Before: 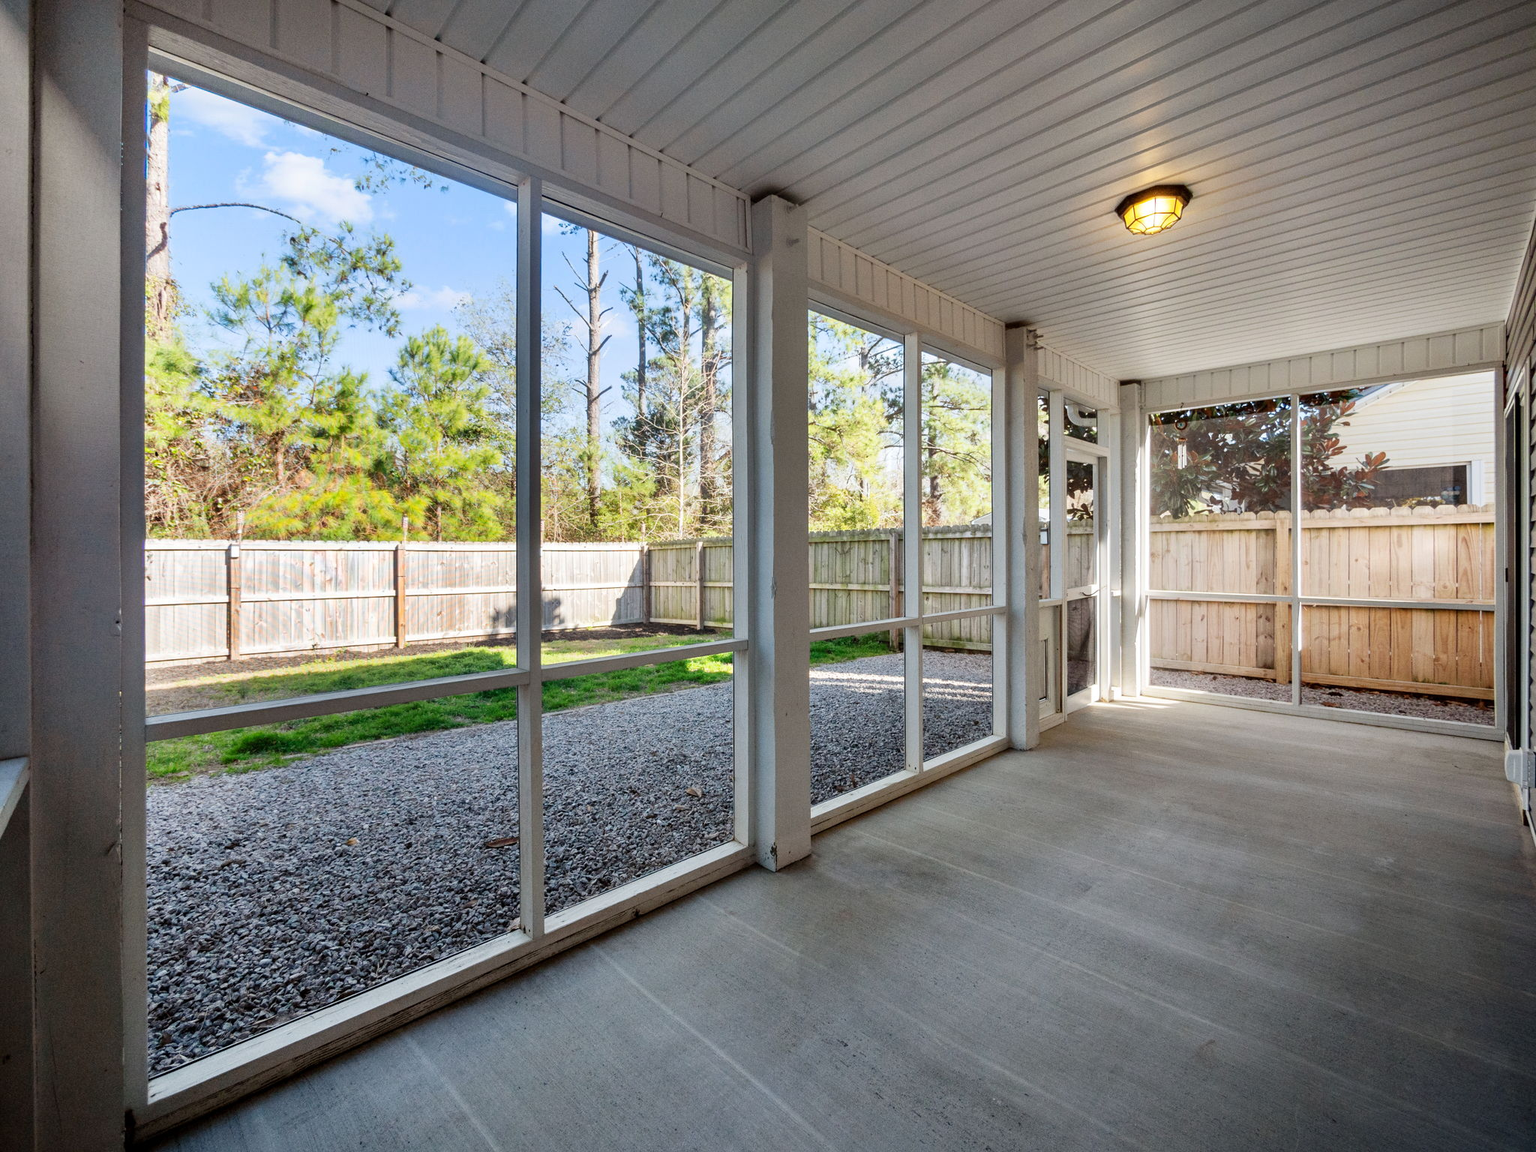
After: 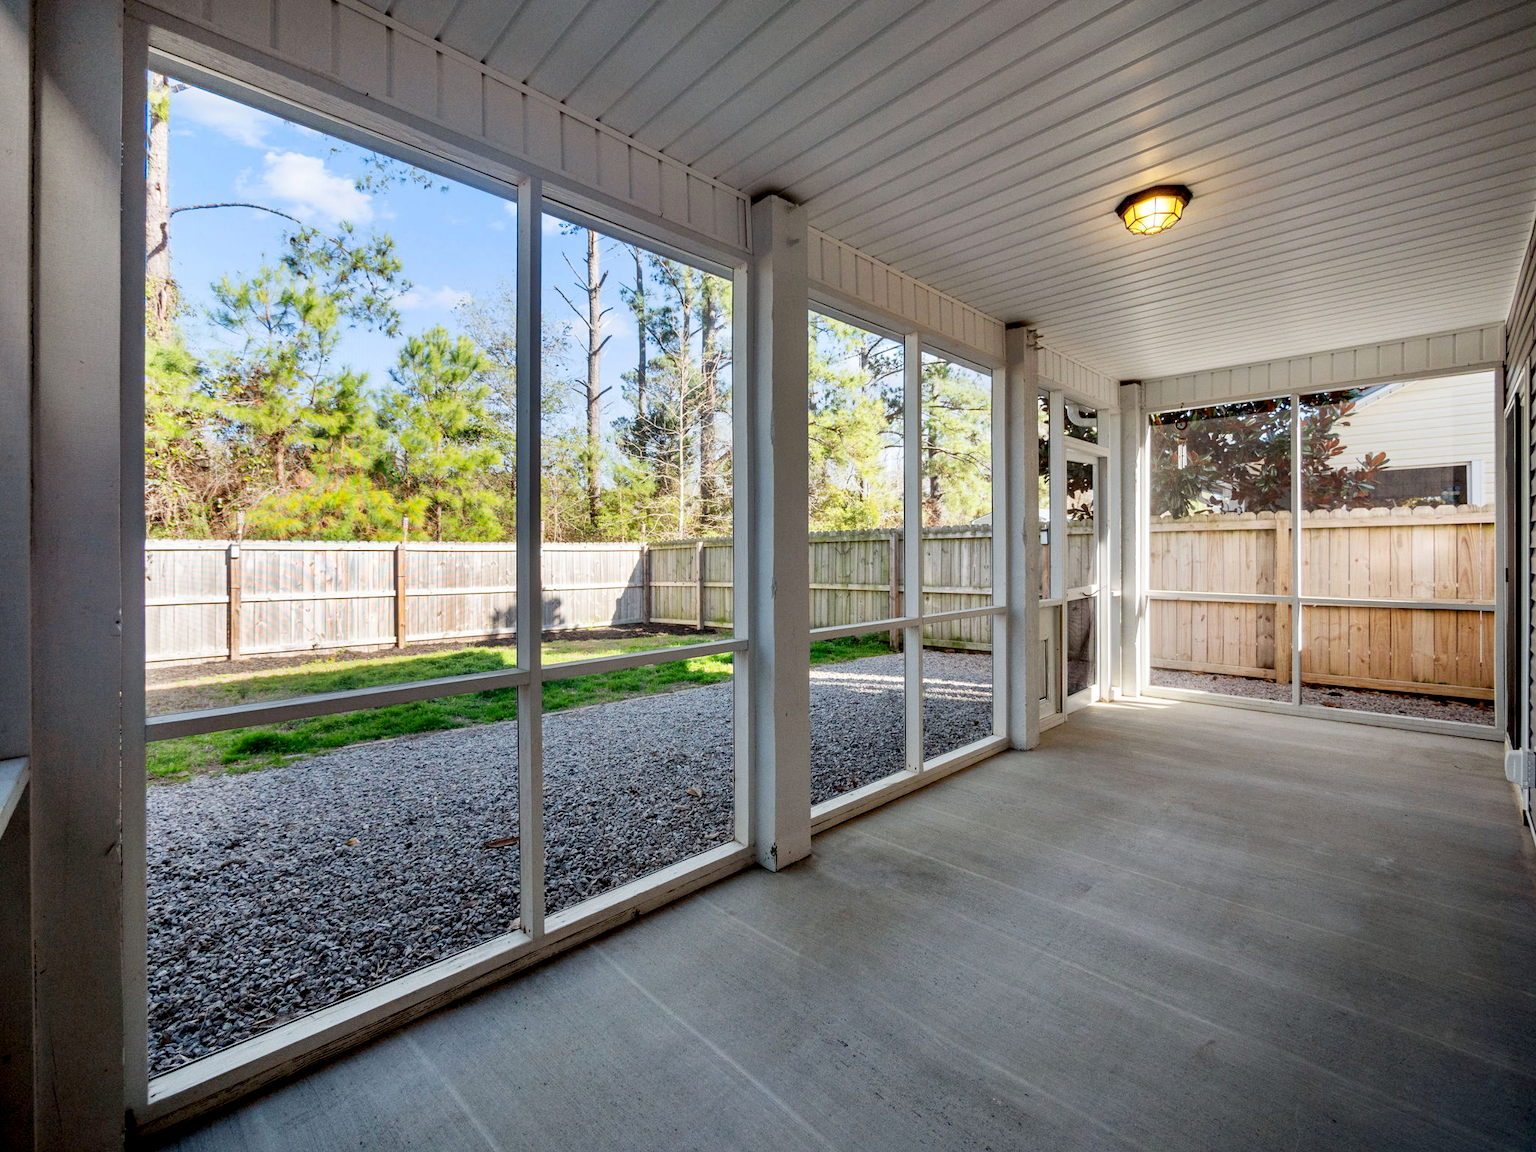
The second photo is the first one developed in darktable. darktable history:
exposure: black level correction 0.007, compensate highlight preservation false
